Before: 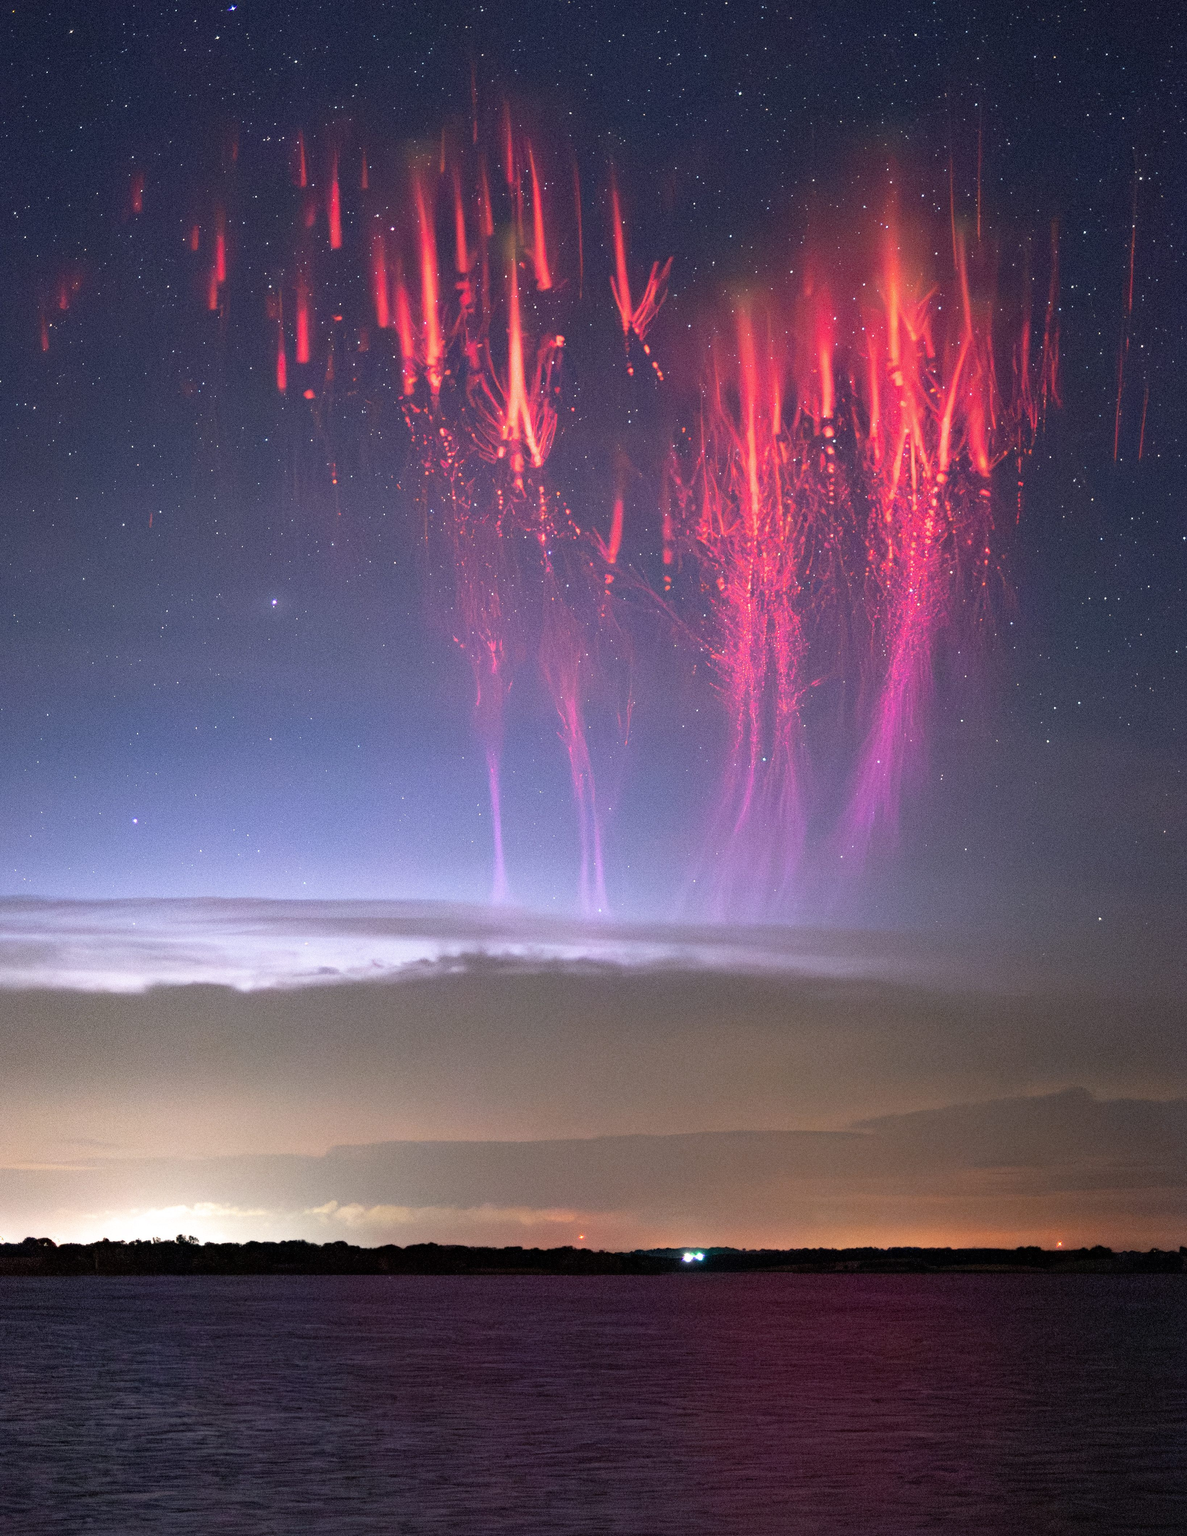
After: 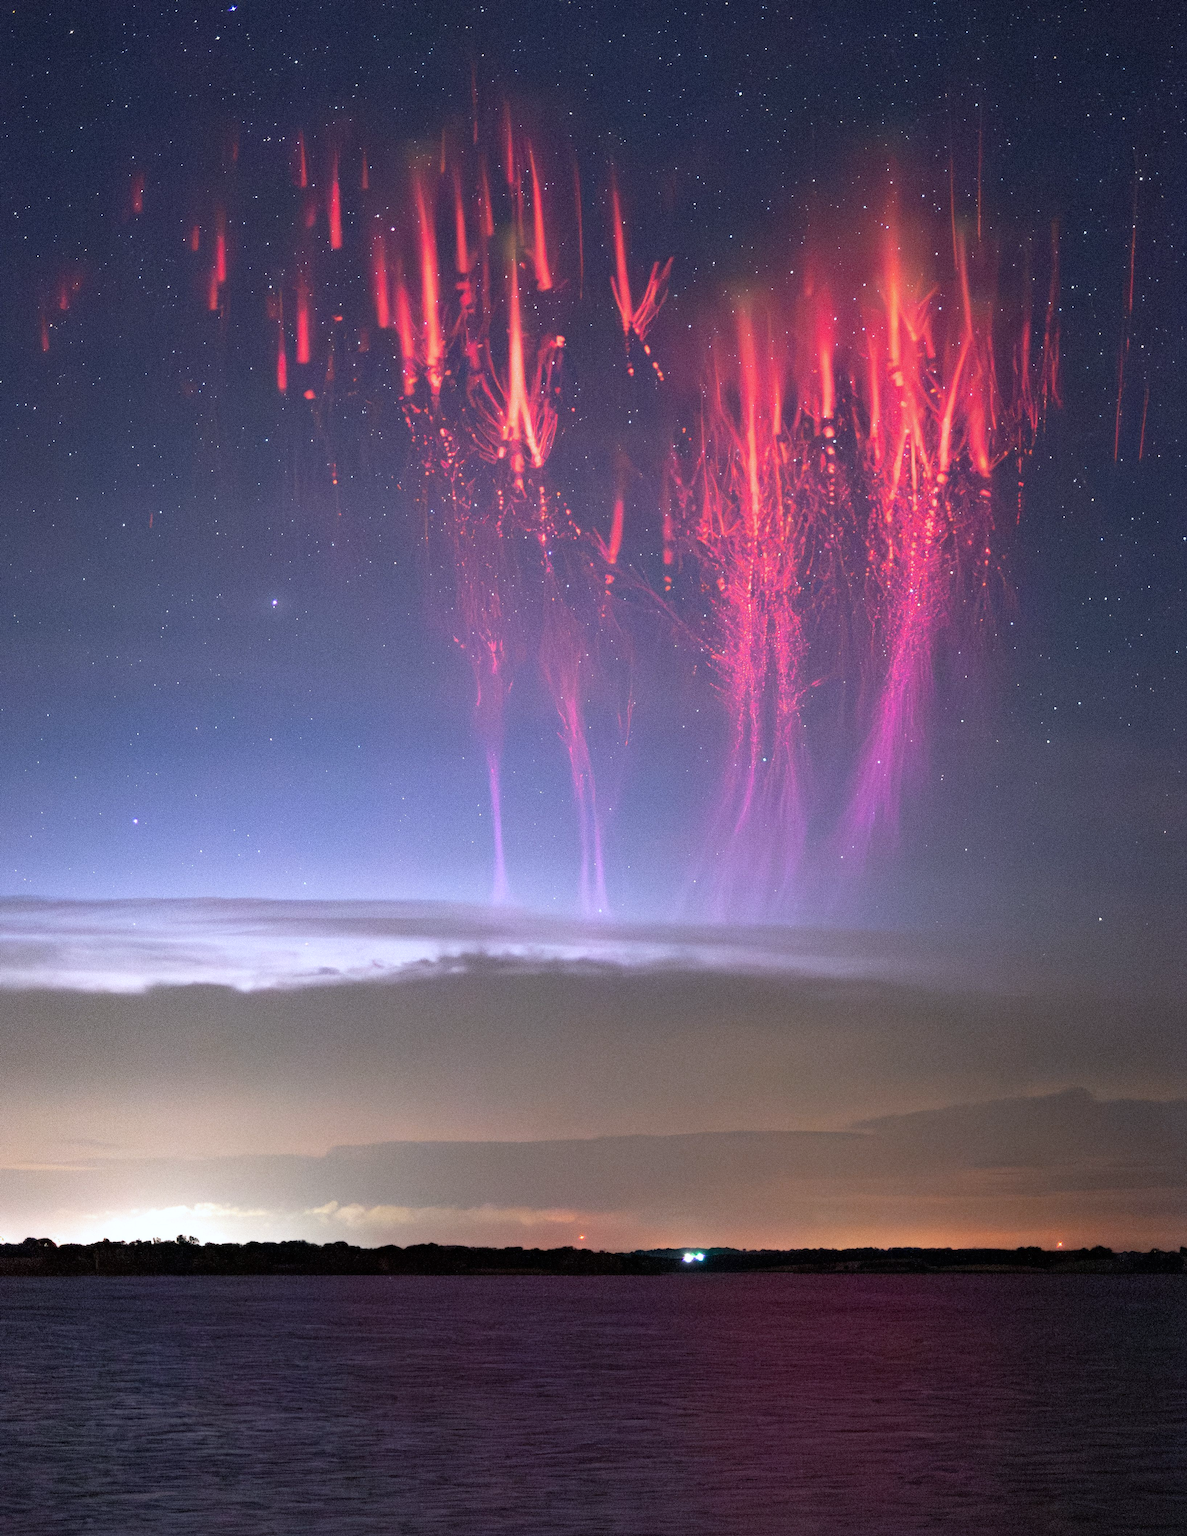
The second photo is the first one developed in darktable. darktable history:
color calibration: x 0.355, y 0.367, temperature 4700.38 K
white balance: emerald 1
